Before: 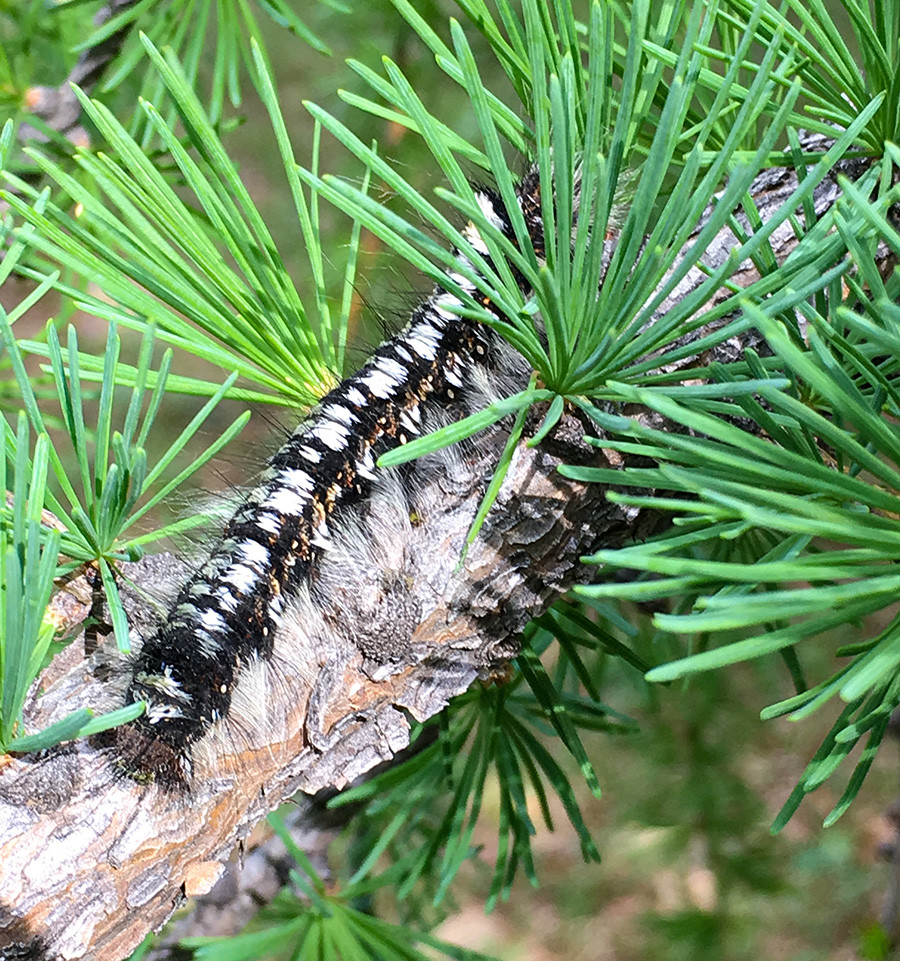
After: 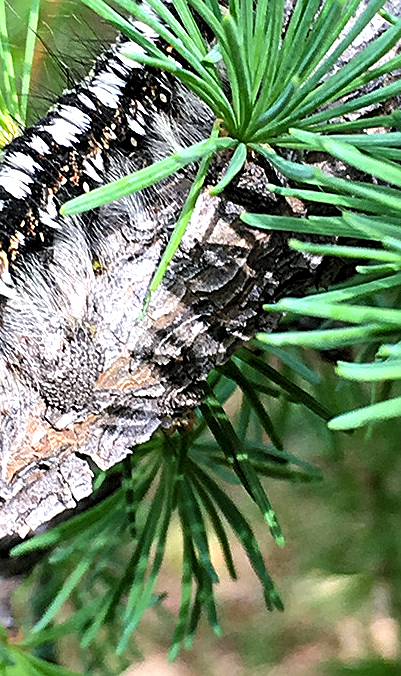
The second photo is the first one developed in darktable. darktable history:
crop: left 35.291%, top 26.284%, right 20.059%, bottom 3.345%
levels: levels [0.062, 0.494, 0.925]
sharpen: on, module defaults
exposure: exposure 0.124 EV, compensate exposure bias true, compensate highlight preservation false
